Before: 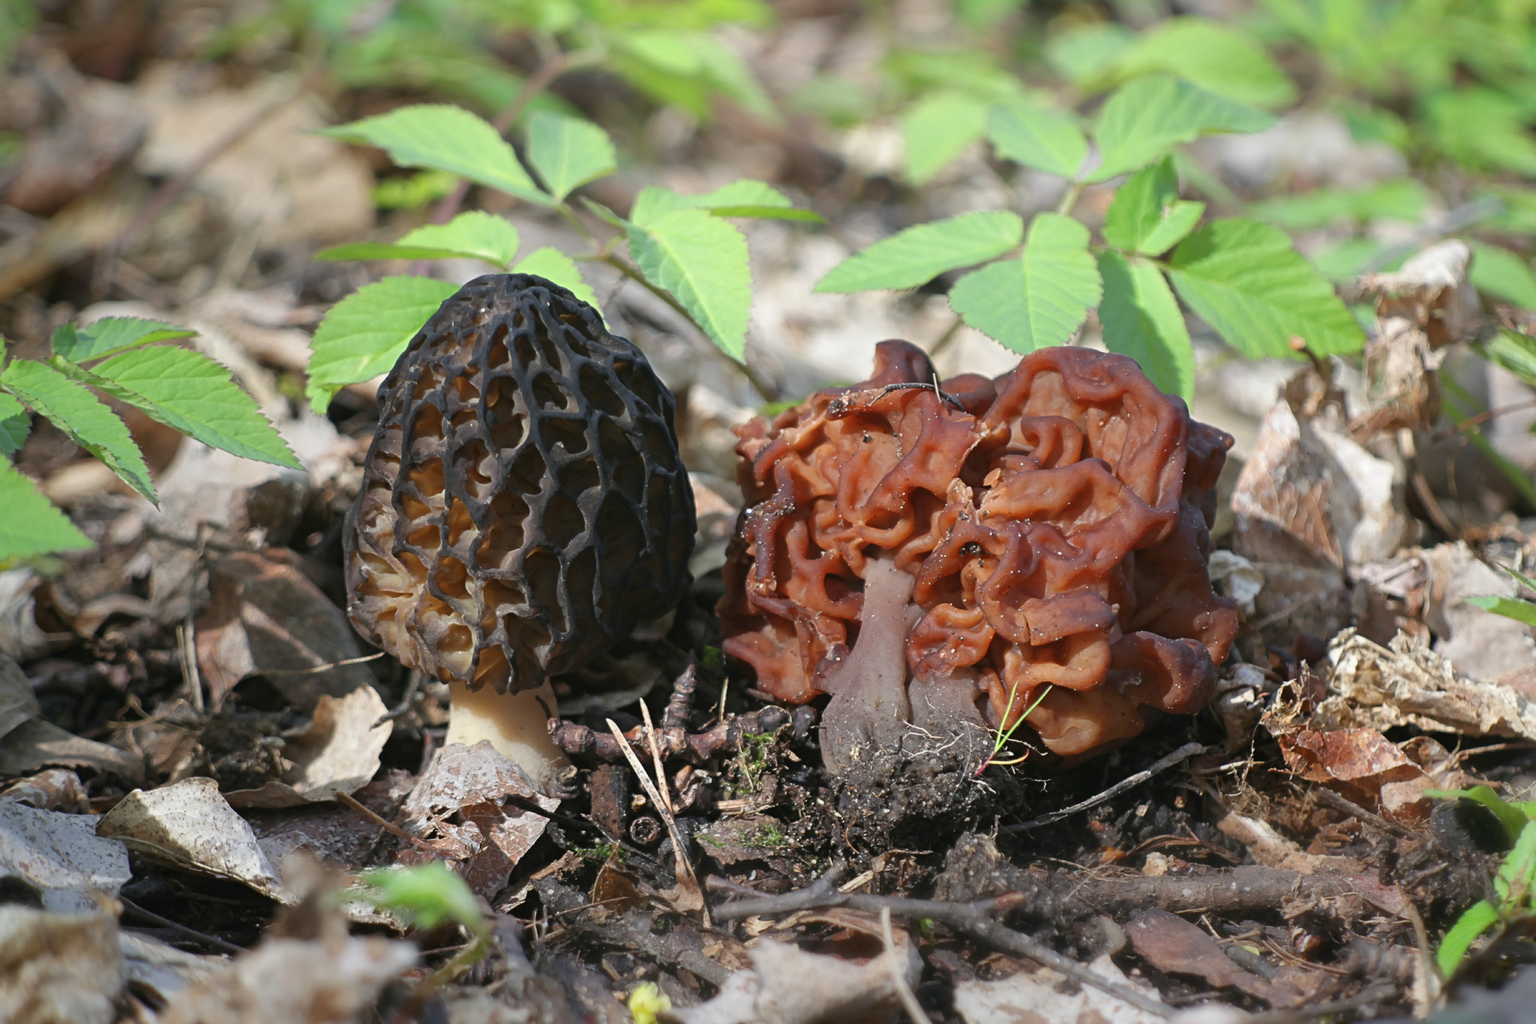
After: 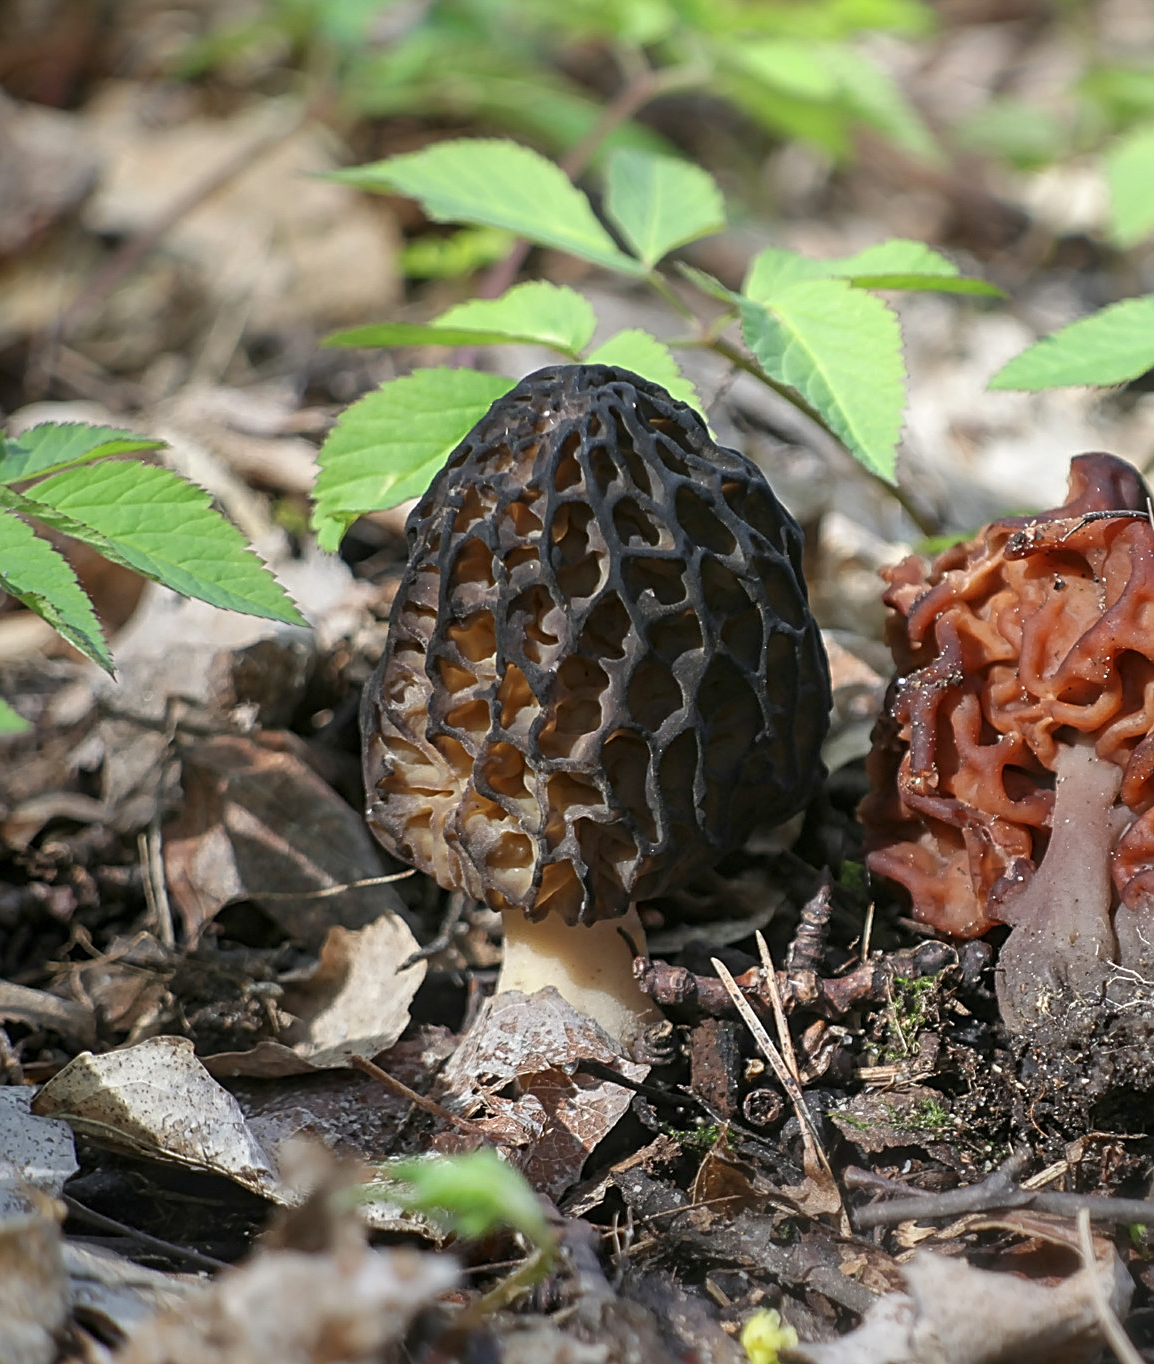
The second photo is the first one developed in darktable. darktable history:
crop: left 4.74%, right 38.91%
sharpen: on, module defaults
exposure: compensate highlight preservation false
local contrast: on, module defaults
